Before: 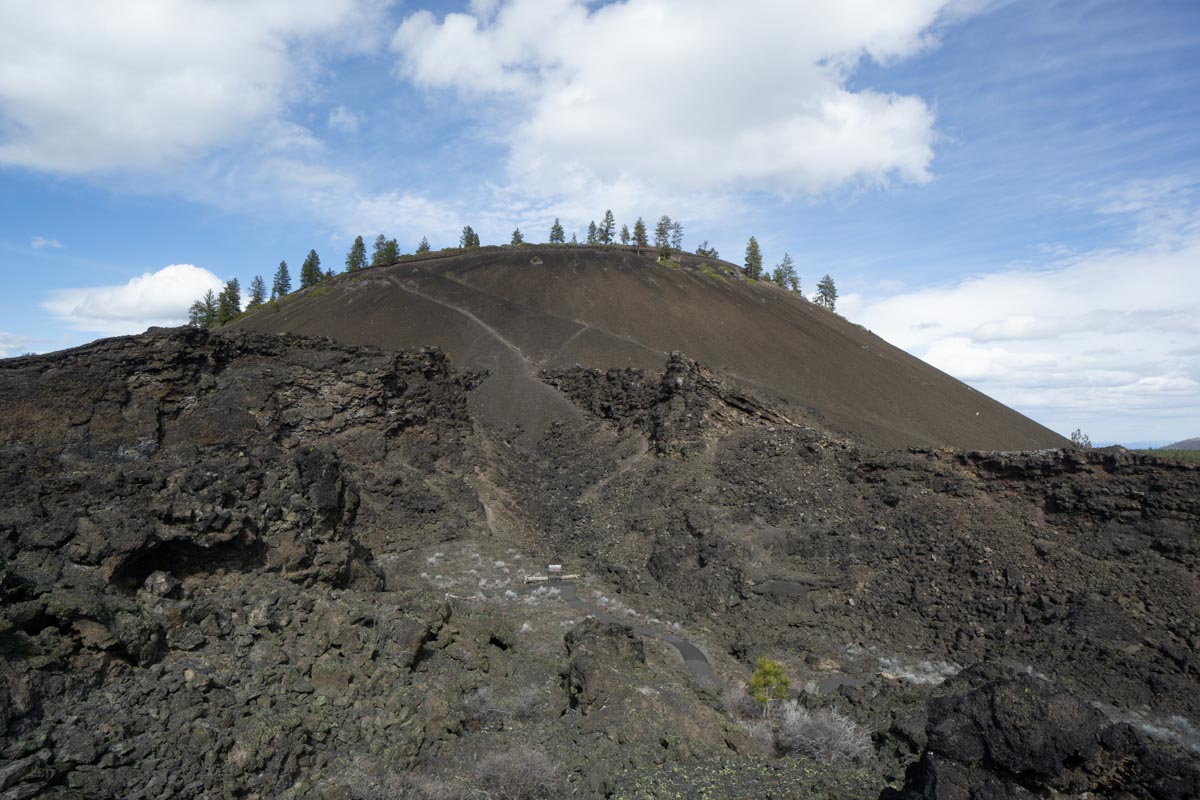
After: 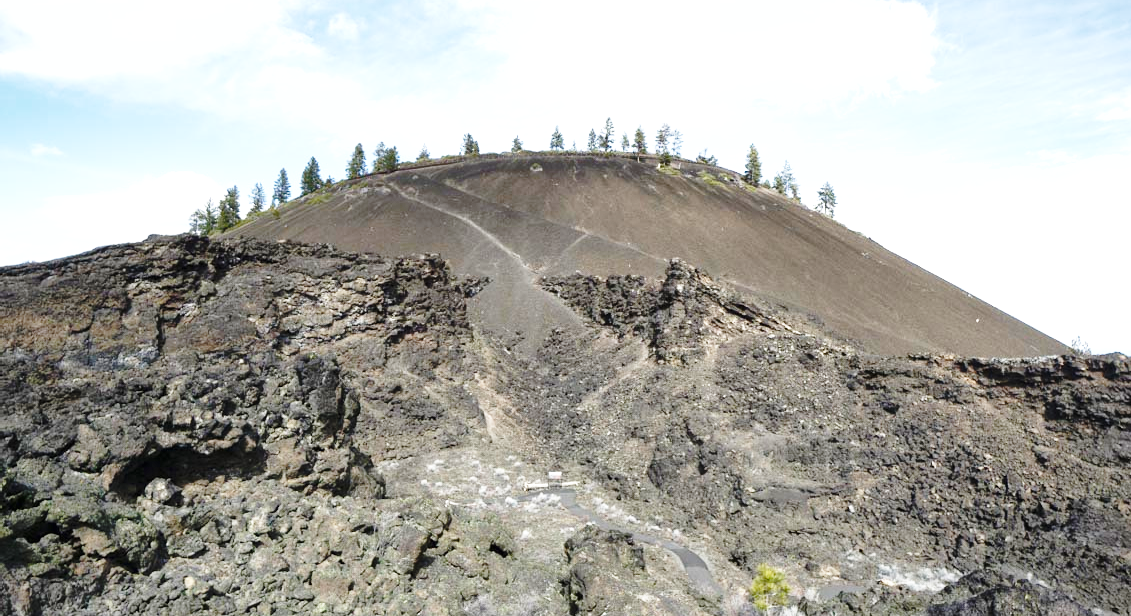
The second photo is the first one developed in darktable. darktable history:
crop and rotate: angle 0.03°, top 11.643%, right 5.651%, bottom 11.189%
base curve: curves: ch0 [(0, 0) (0.032, 0.037) (0.105, 0.228) (0.435, 0.76) (0.856, 0.983) (1, 1)], preserve colors none
shadows and highlights: soften with gaussian
exposure: black level correction 0, exposure 1 EV, compensate exposure bias true, compensate highlight preservation false
contrast brightness saturation: saturation -0.1
